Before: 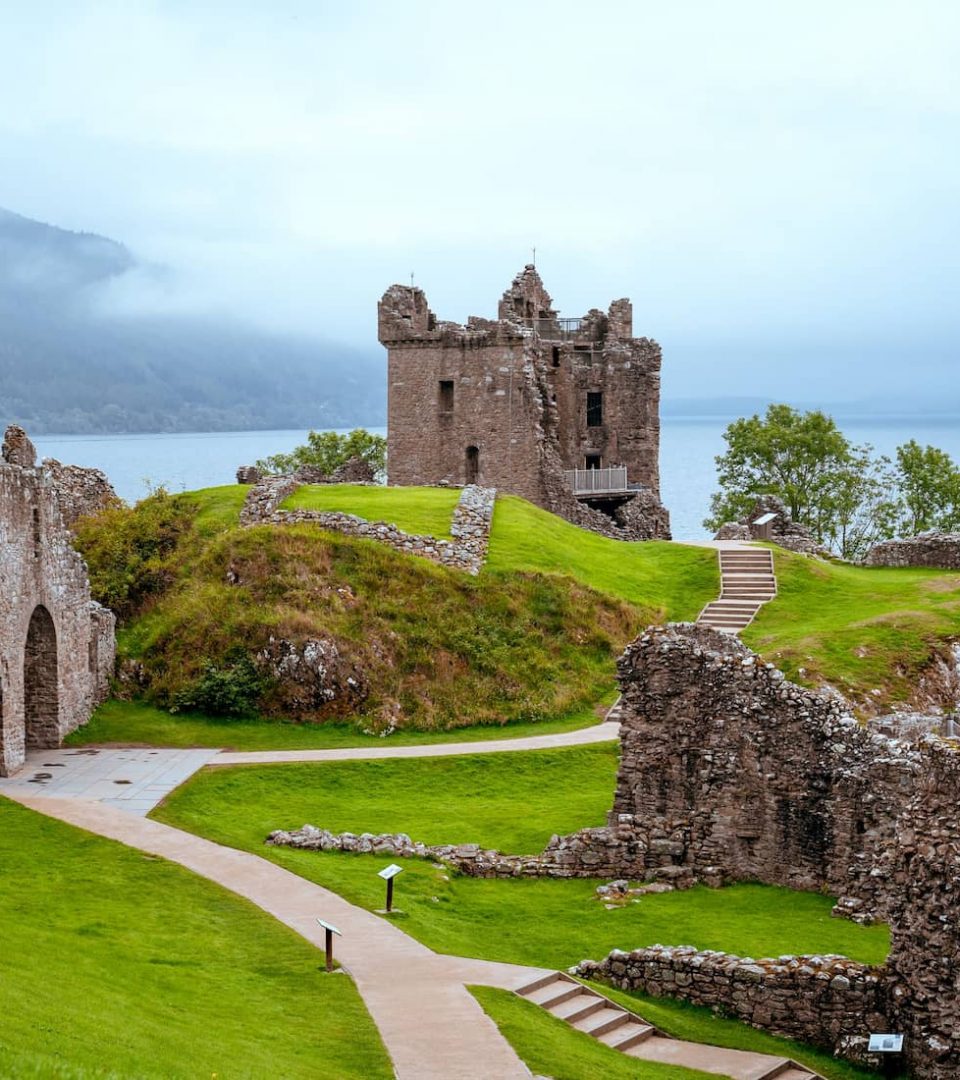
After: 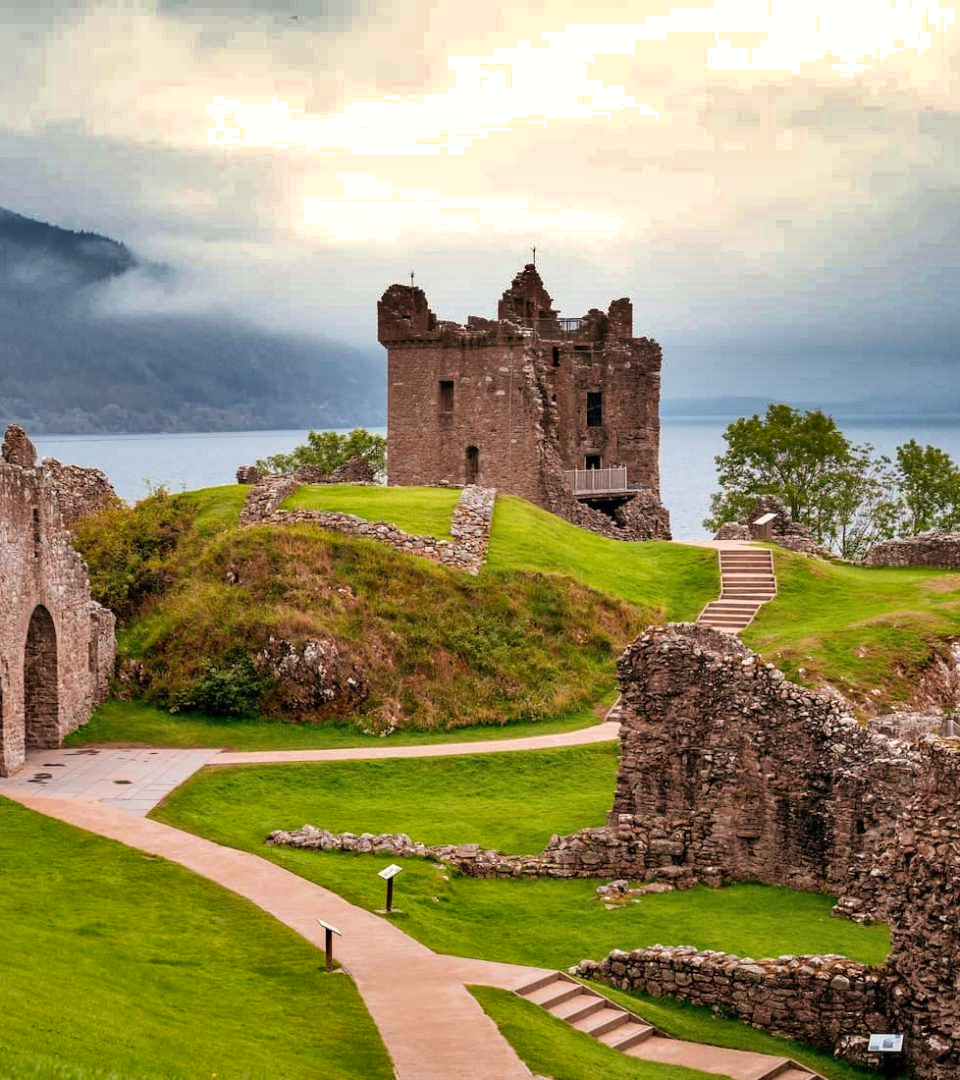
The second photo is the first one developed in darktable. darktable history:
white balance: red 1.127, blue 0.943
velvia: strength 21.76%
shadows and highlights: shadows 20.91, highlights -82.73, soften with gaussian
